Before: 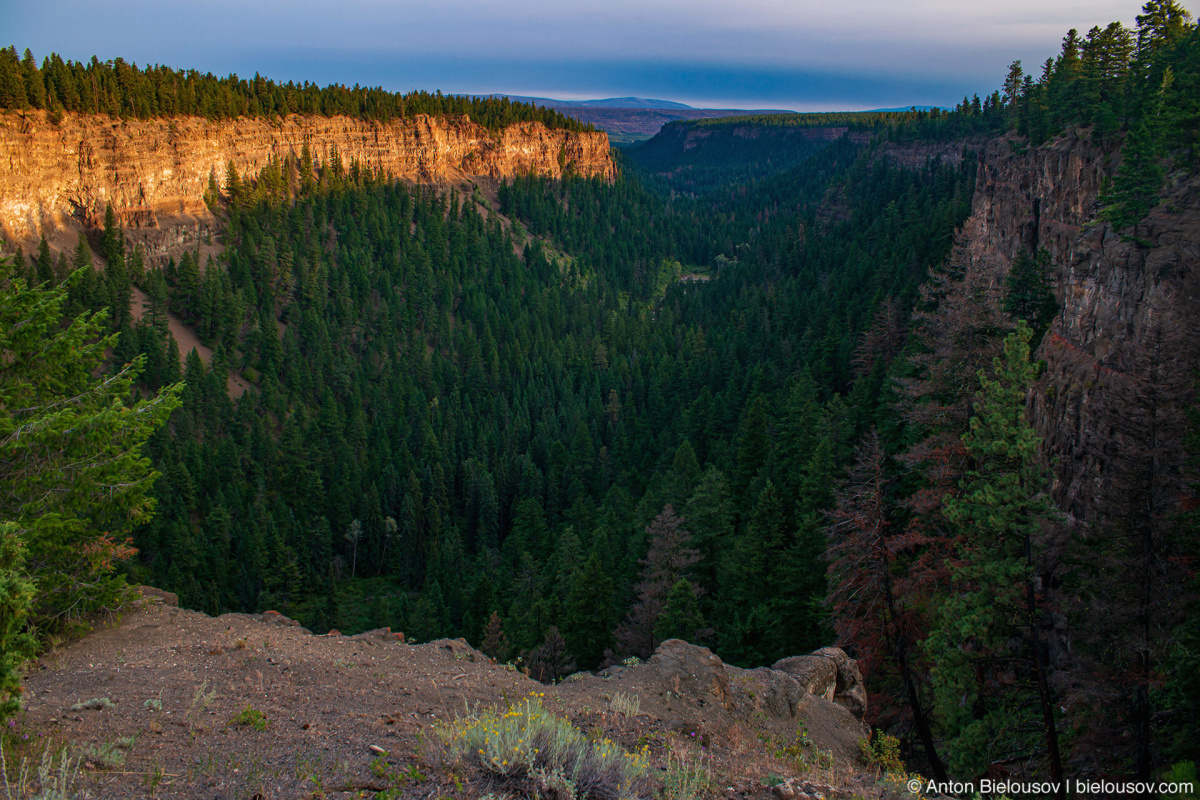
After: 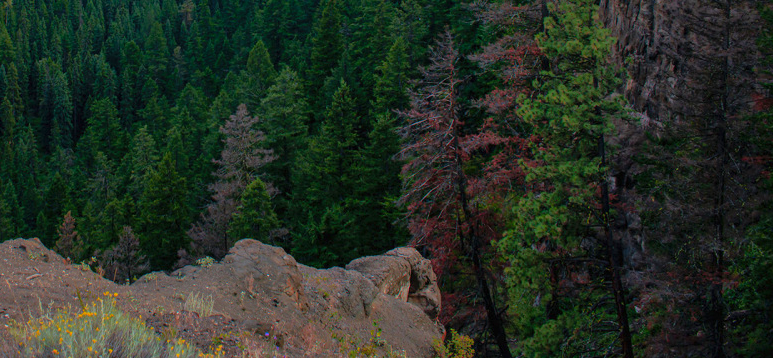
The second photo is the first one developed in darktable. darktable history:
color zones: curves: ch1 [(0.239, 0.552) (0.75, 0.5)]; ch2 [(0.25, 0.462) (0.749, 0.457)], mix 25.94%
white balance: red 0.986, blue 1.01
shadows and highlights: on, module defaults
crop and rotate: left 35.509%, top 50.238%, bottom 4.934%
